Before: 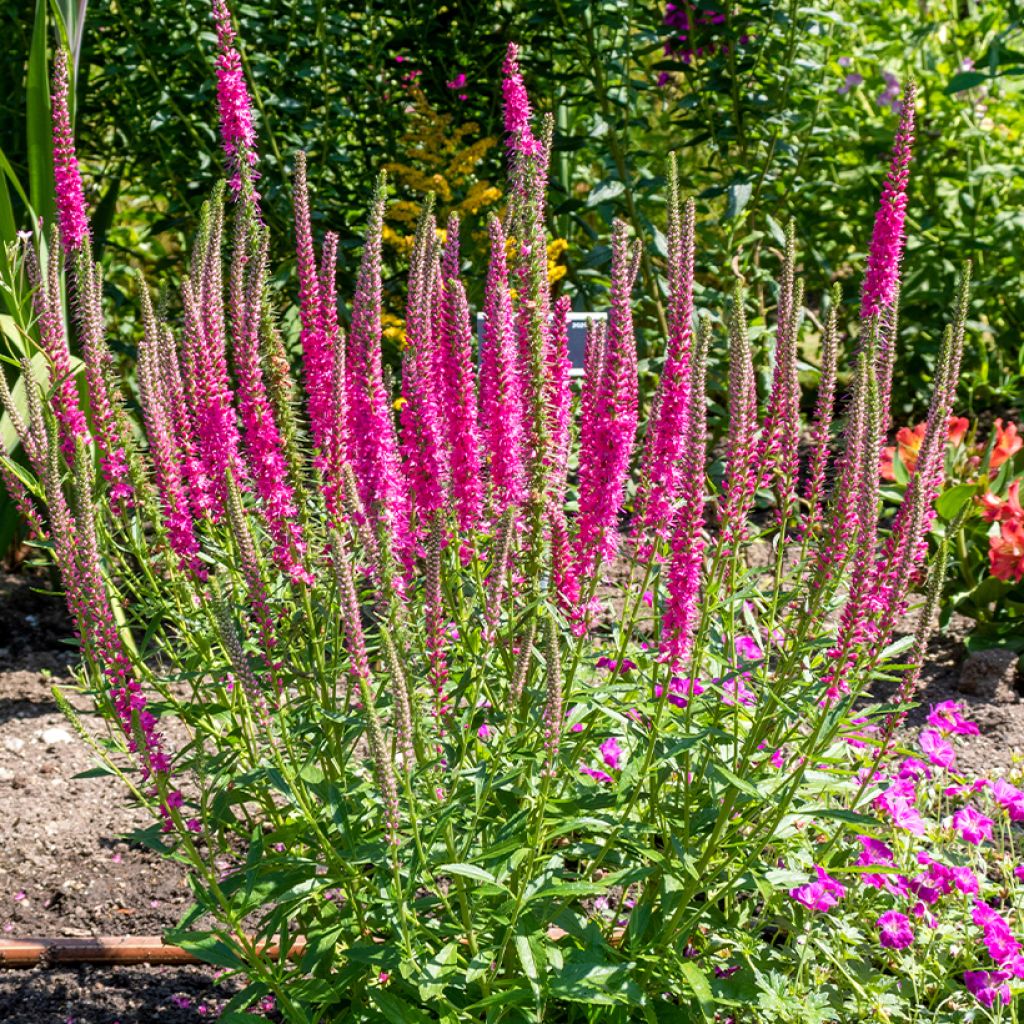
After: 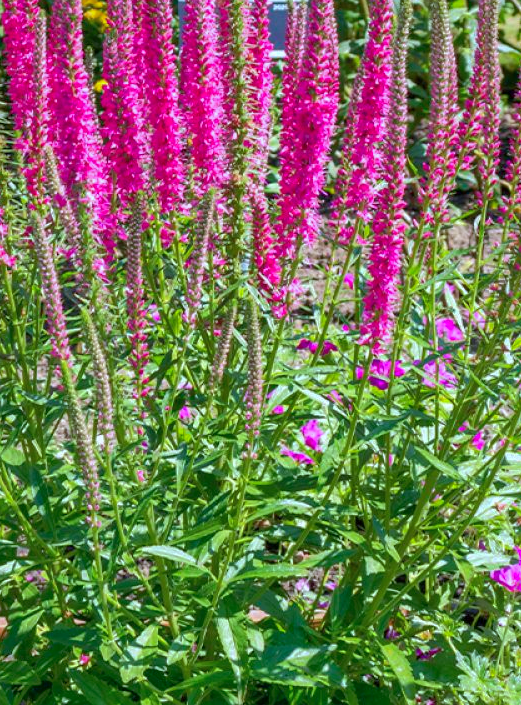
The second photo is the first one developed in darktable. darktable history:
crop and rotate: left 29.237%, top 31.152%, right 19.807%
color calibration: x 0.372, y 0.386, temperature 4283.97 K
contrast brightness saturation: saturation 0.1
shadows and highlights: on, module defaults
